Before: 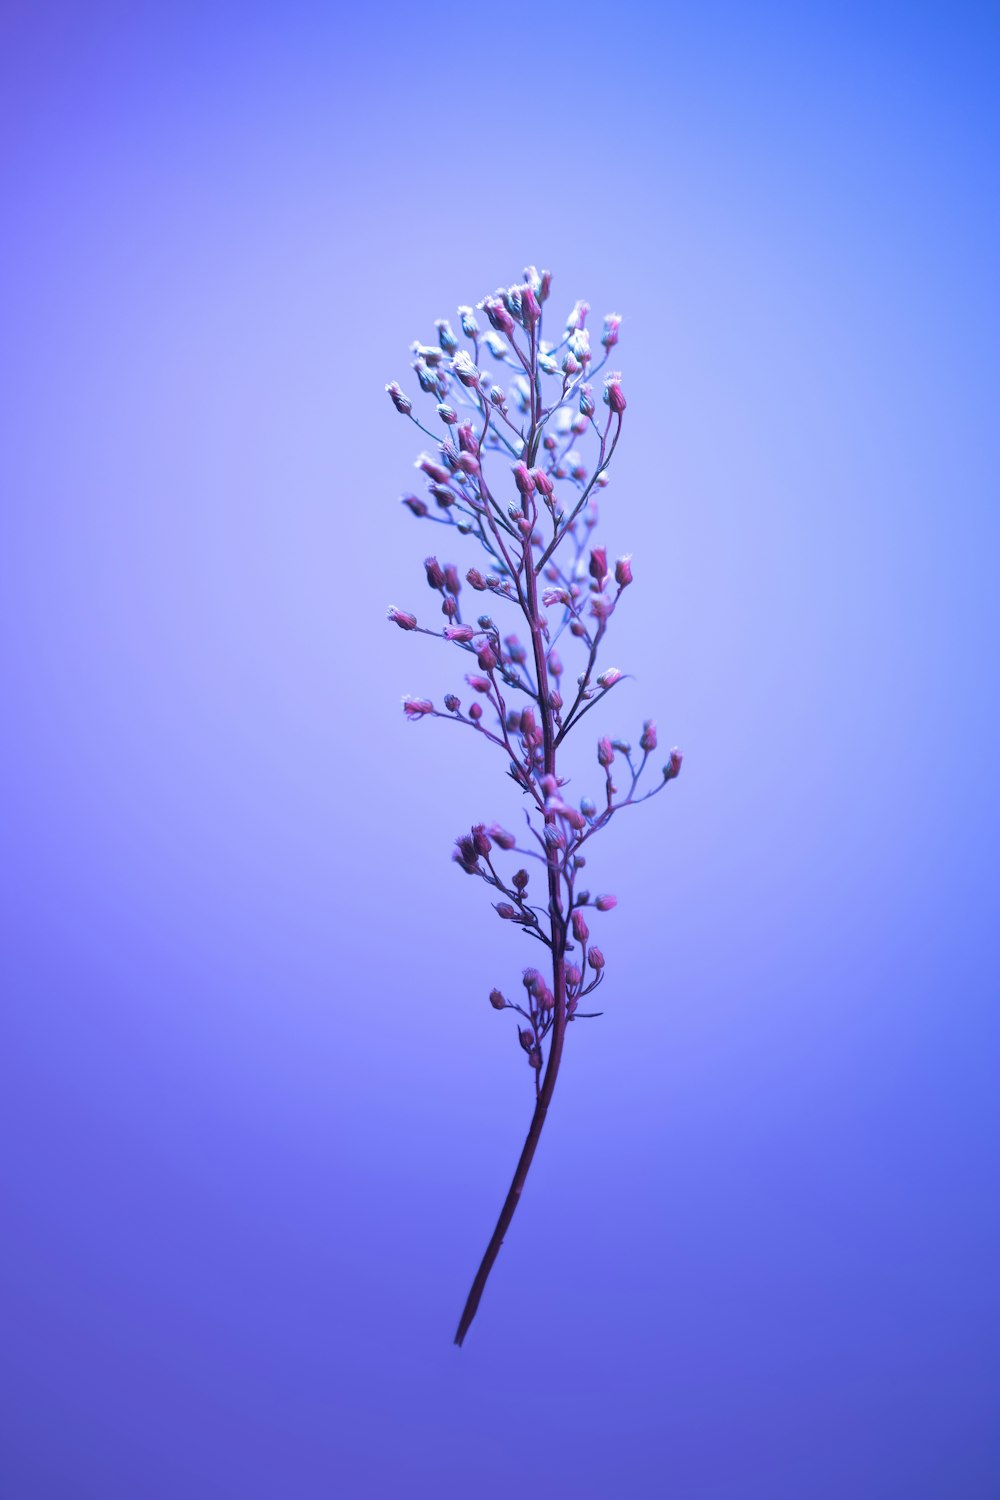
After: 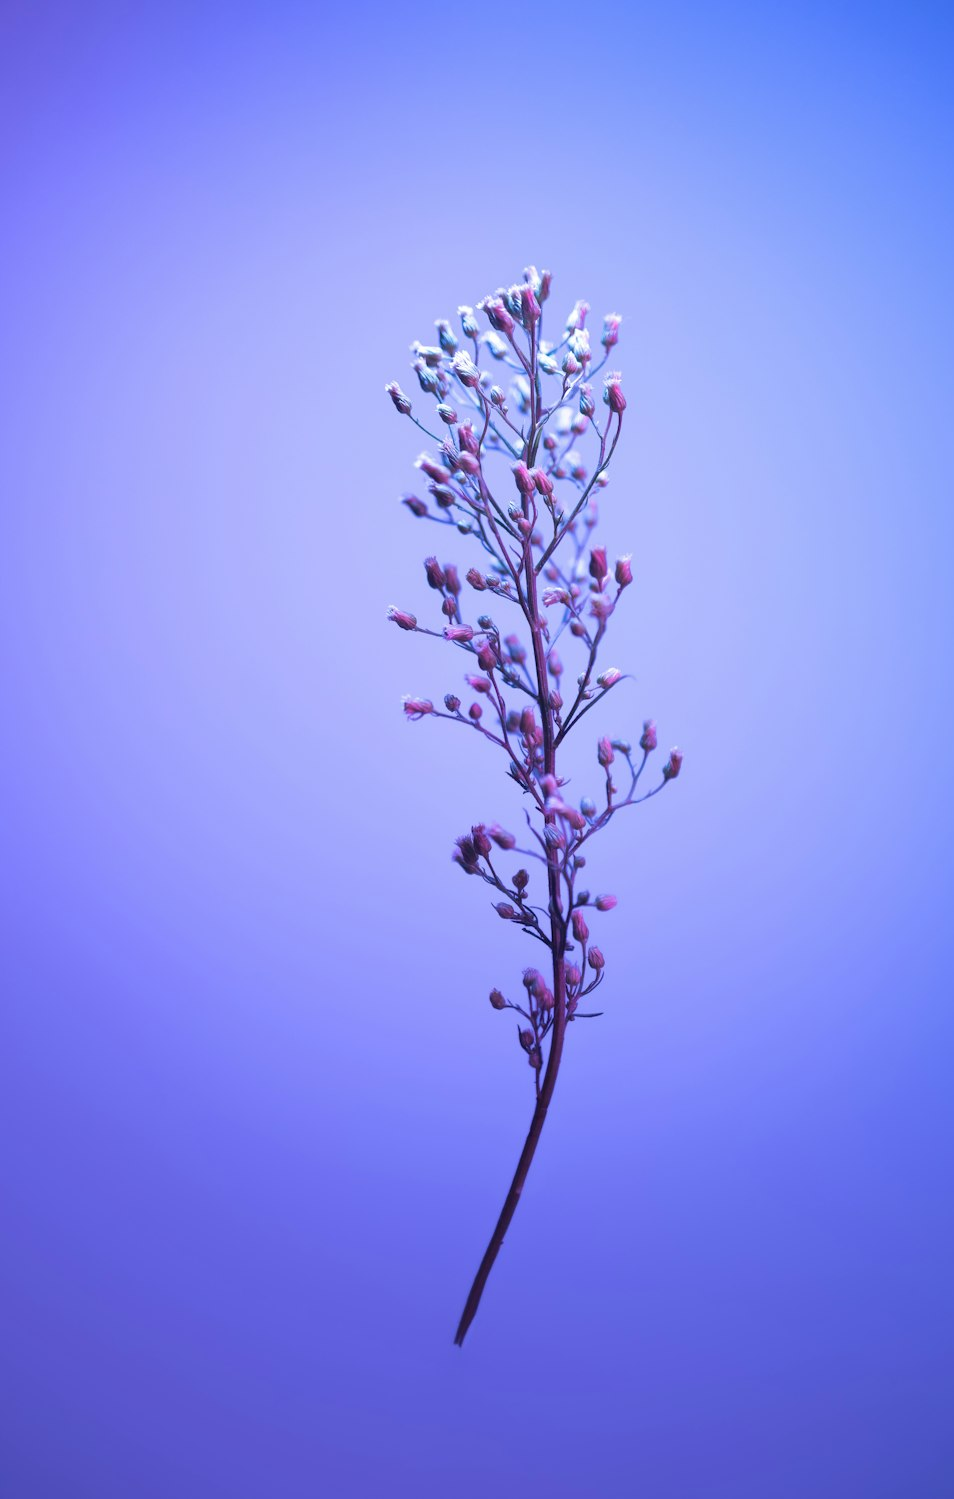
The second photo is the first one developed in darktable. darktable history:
crop: right 4.527%, bottom 0.019%
